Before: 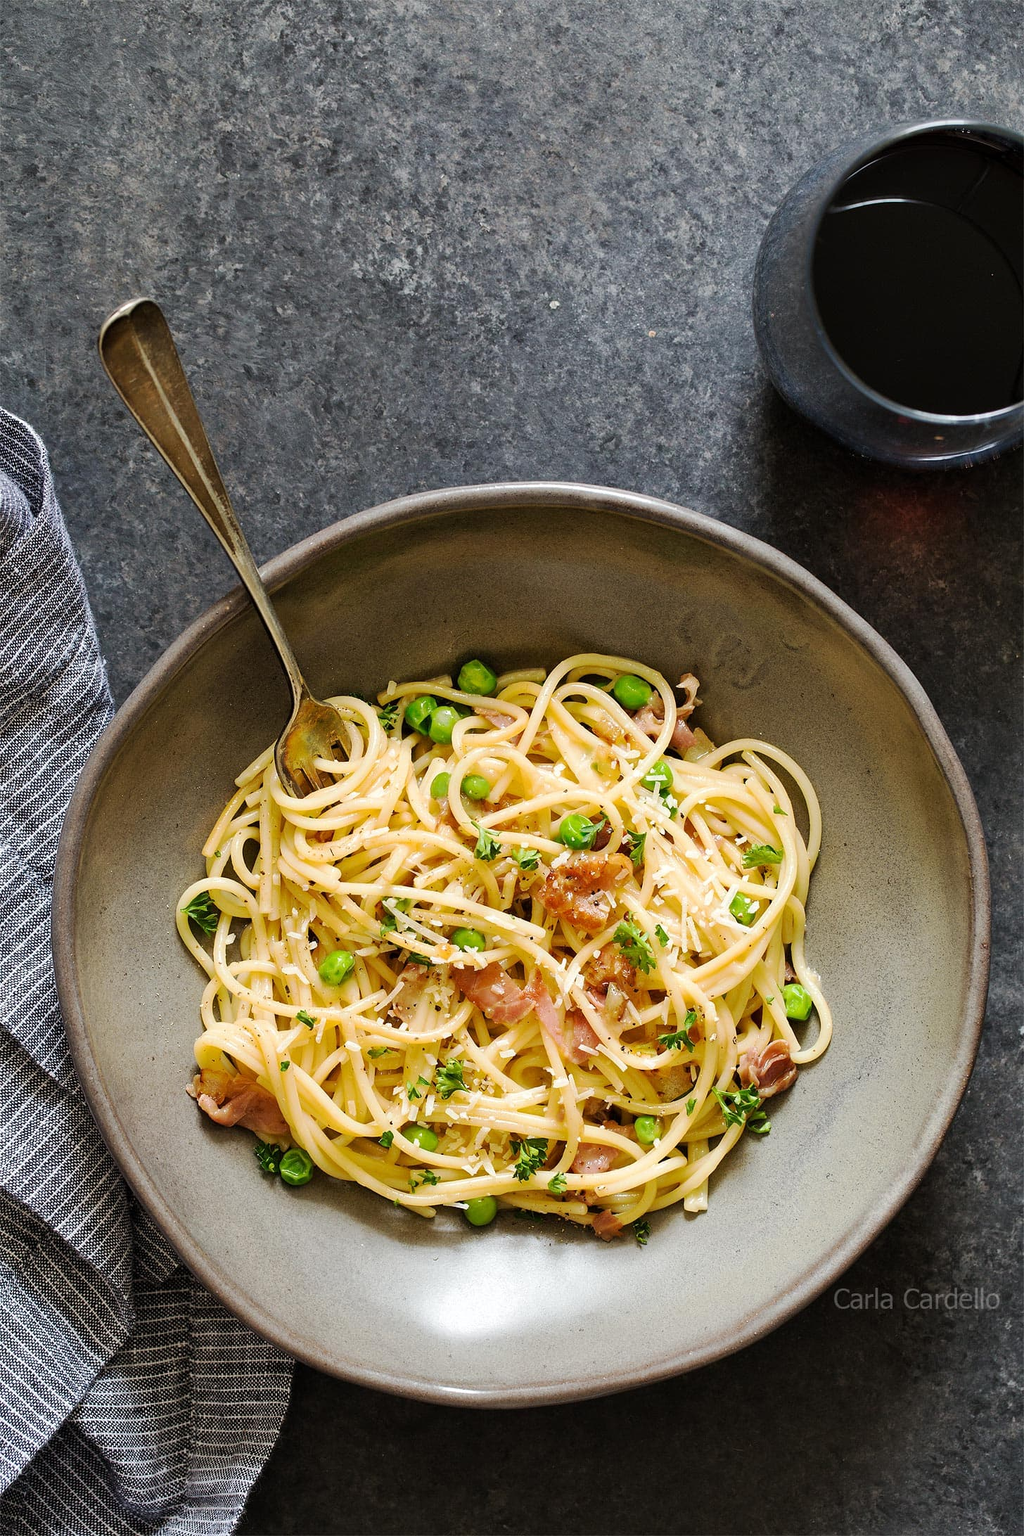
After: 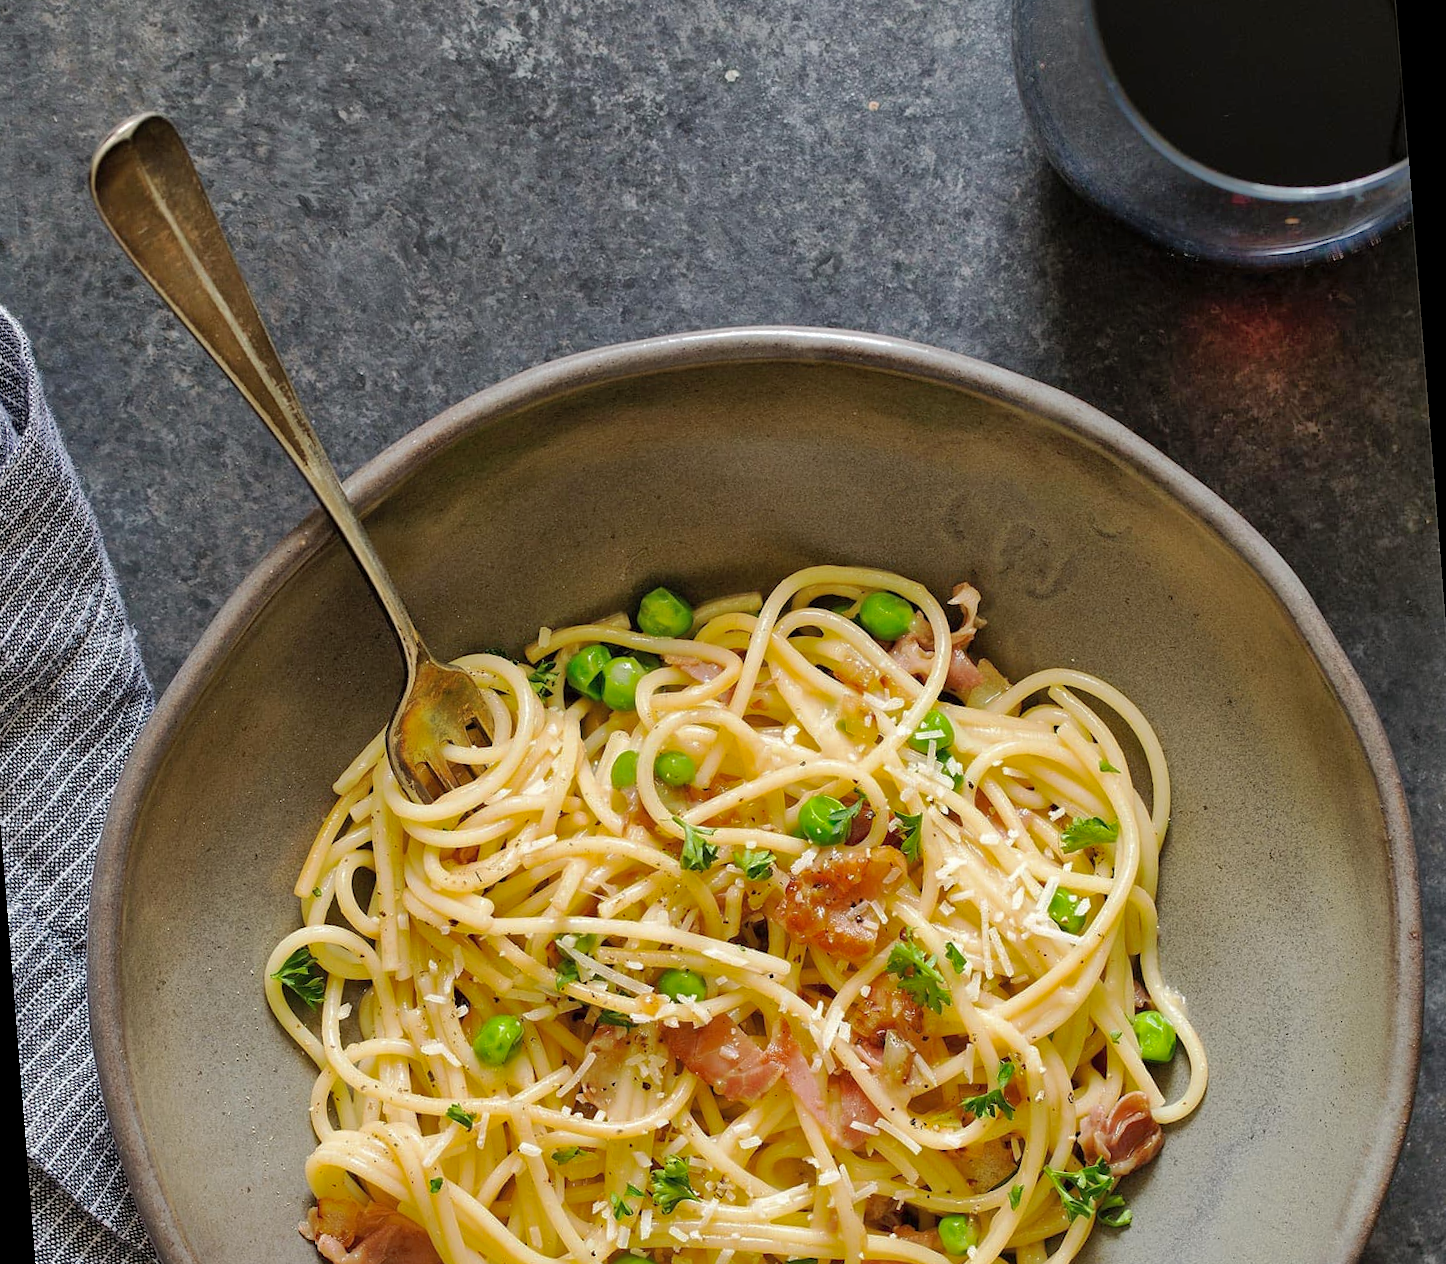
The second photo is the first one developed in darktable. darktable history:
crop: top 11.166%, bottom 22.168%
shadows and highlights: highlights -60
rotate and perspective: rotation -4.57°, crop left 0.054, crop right 0.944, crop top 0.087, crop bottom 0.914
